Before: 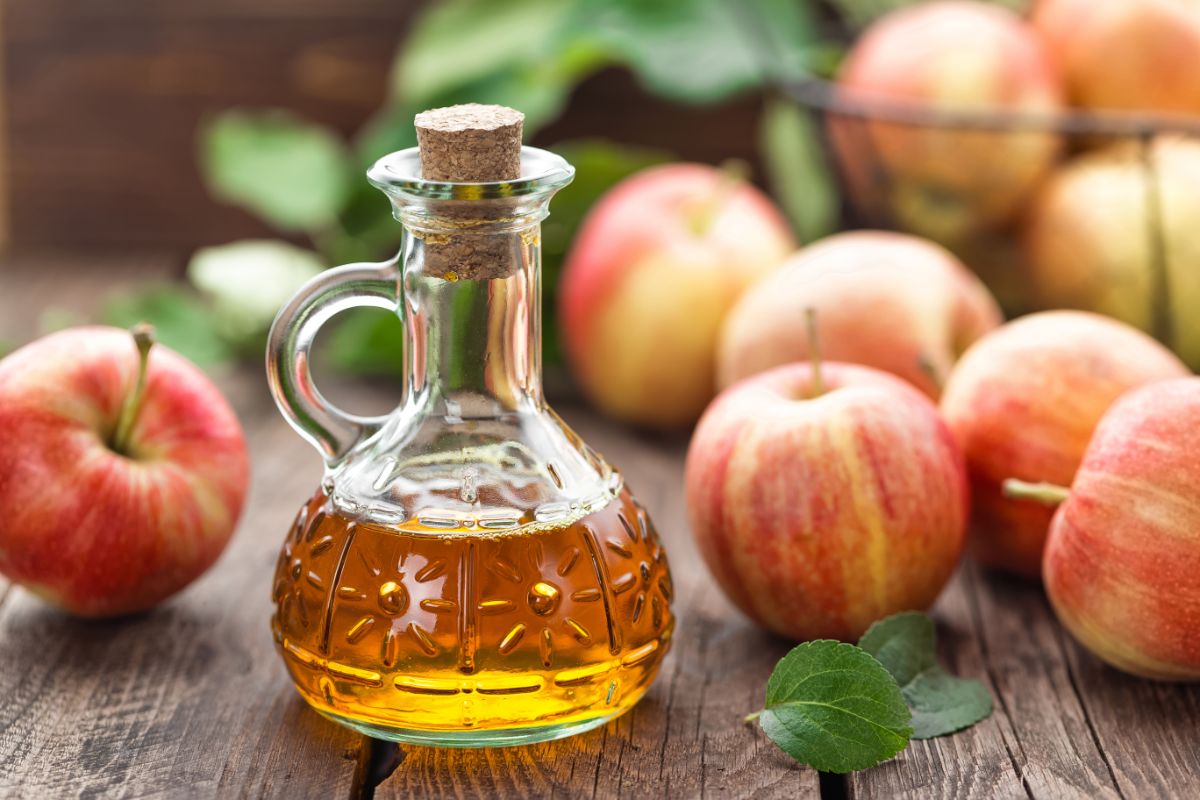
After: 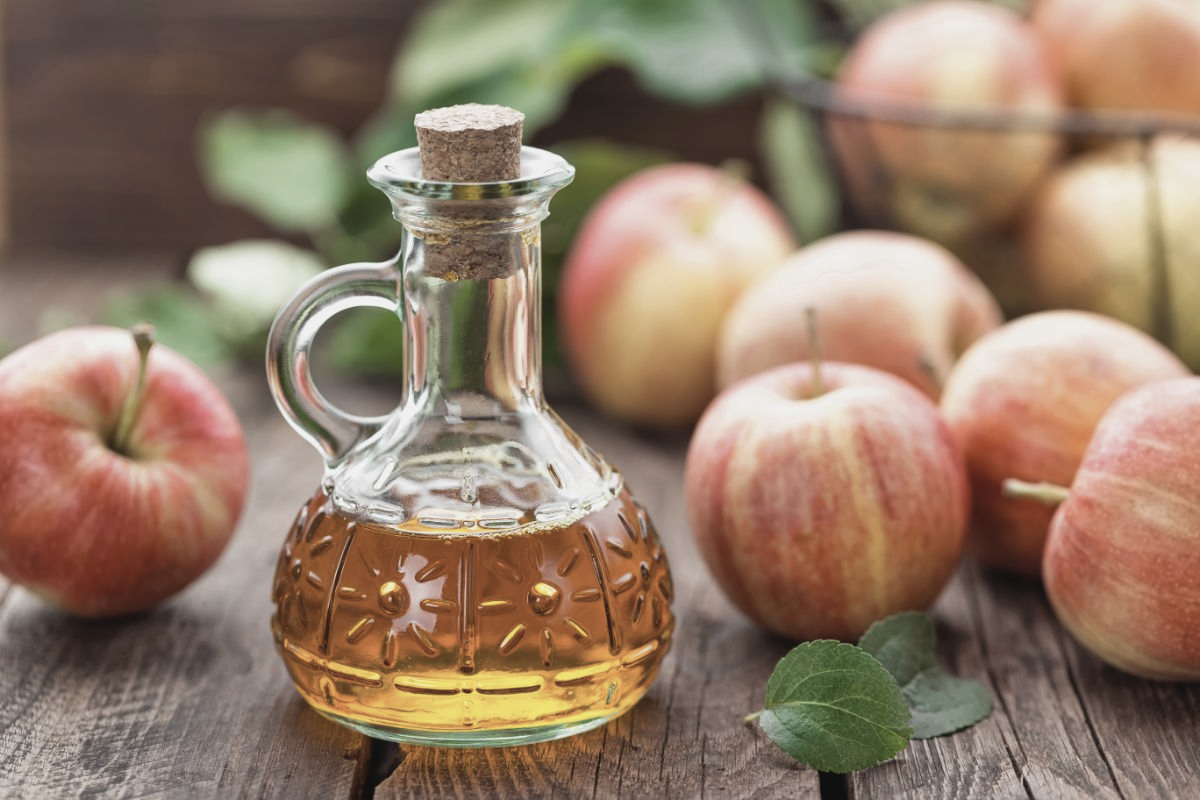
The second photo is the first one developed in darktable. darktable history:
shadows and highlights: shadows 36.67, highlights -27.48, soften with gaussian
exposure: exposure -0.071 EV, compensate highlight preservation false
contrast brightness saturation: contrast -0.059, saturation -0.393
